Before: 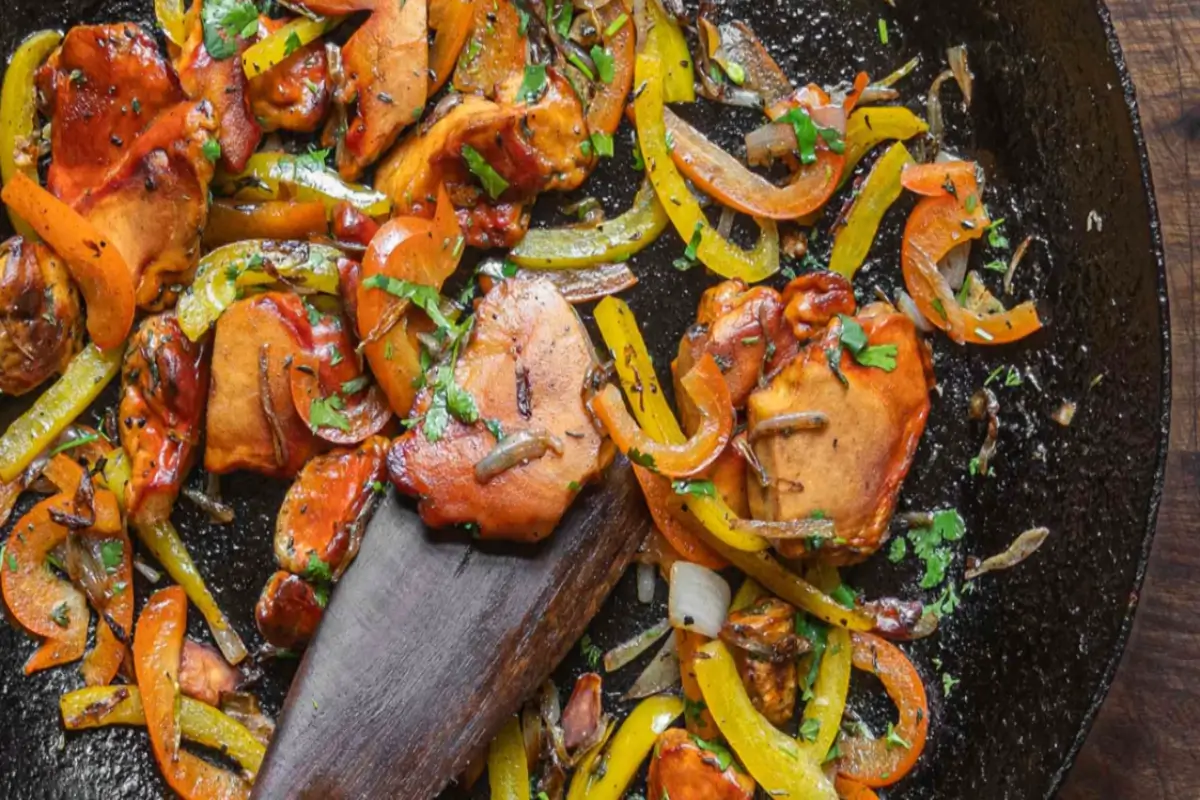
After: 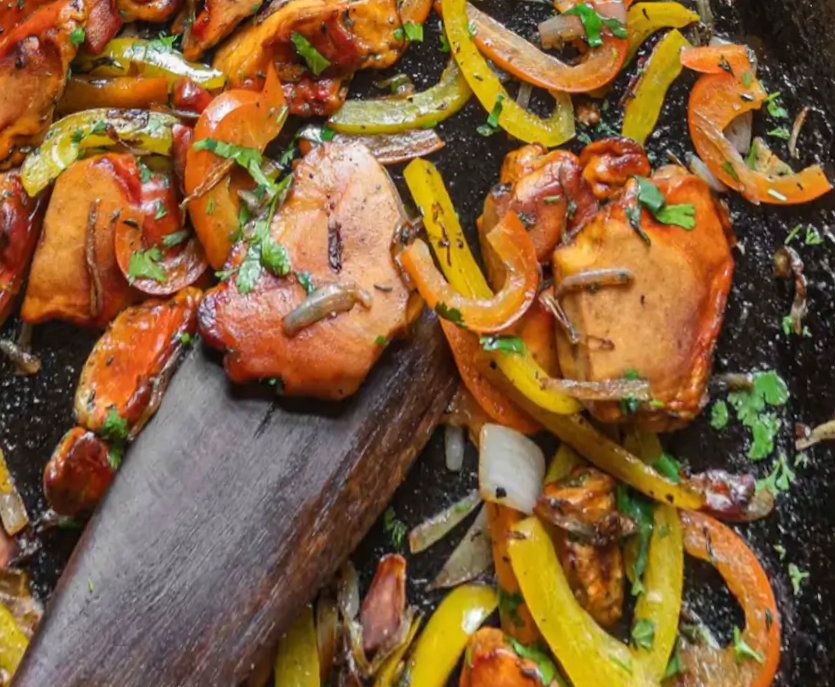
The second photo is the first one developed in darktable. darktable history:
crop: left 6.446%, top 8.188%, right 9.538%, bottom 3.548%
shadows and highlights: shadows 37.27, highlights -28.18, soften with gaussian
rotate and perspective: rotation 0.72°, lens shift (vertical) -0.352, lens shift (horizontal) -0.051, crop left 0.152, crop right 0.859, crop top 0.019, crop bottom 0.964
